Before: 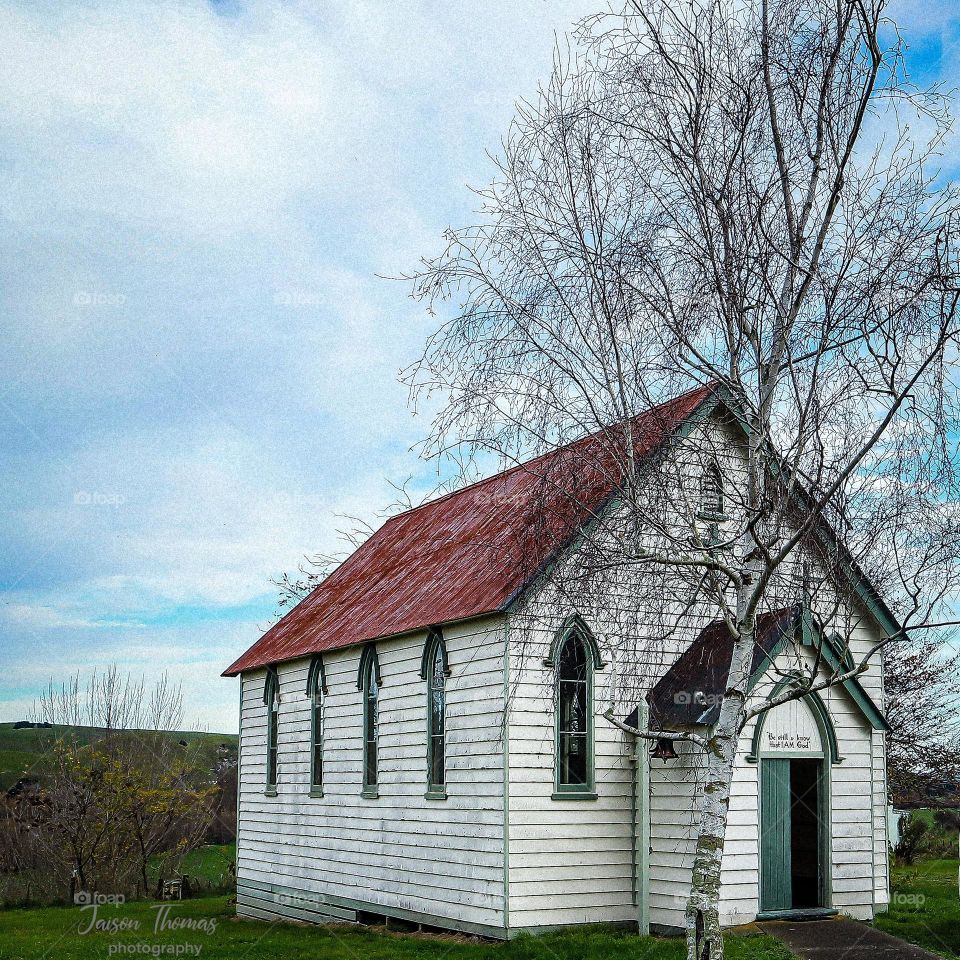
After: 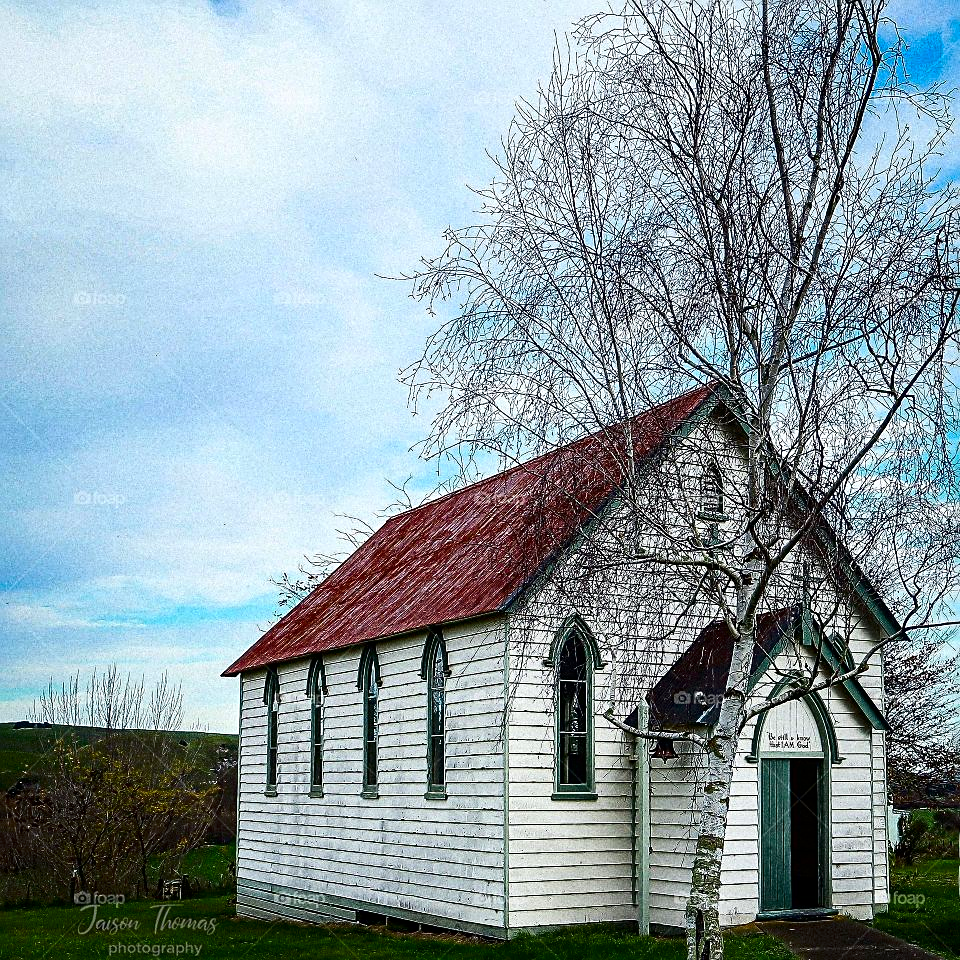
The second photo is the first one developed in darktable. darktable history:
contrast brightness saturation: contrast 0.19, brightness -0.11, saturation 0.21
sharpen: on, module defaults
